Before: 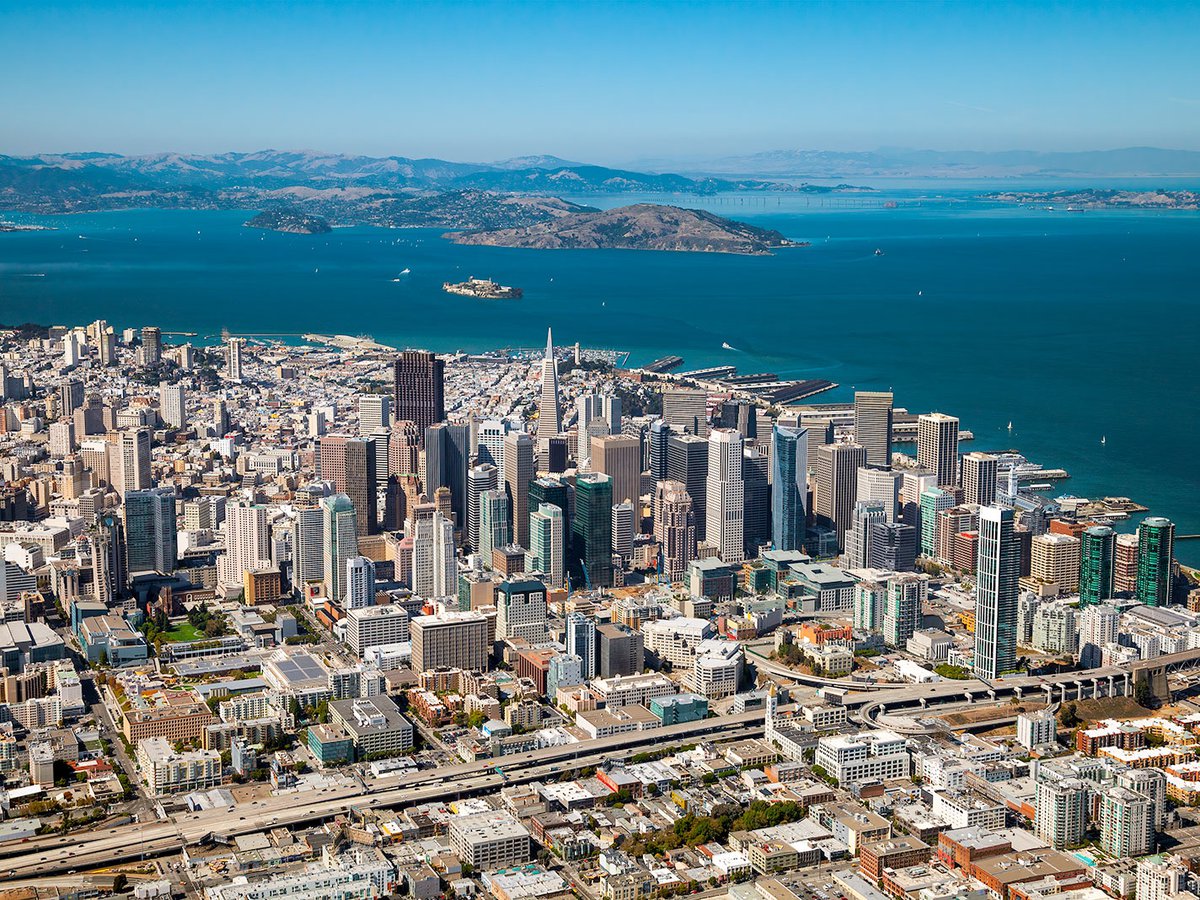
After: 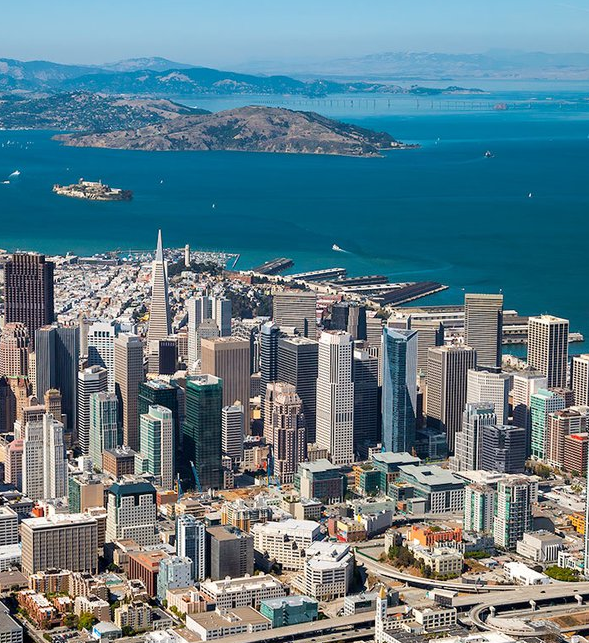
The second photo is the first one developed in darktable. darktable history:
crop: left 32.514%, top 10.963%, right 18.389%, bottom 17.534%
